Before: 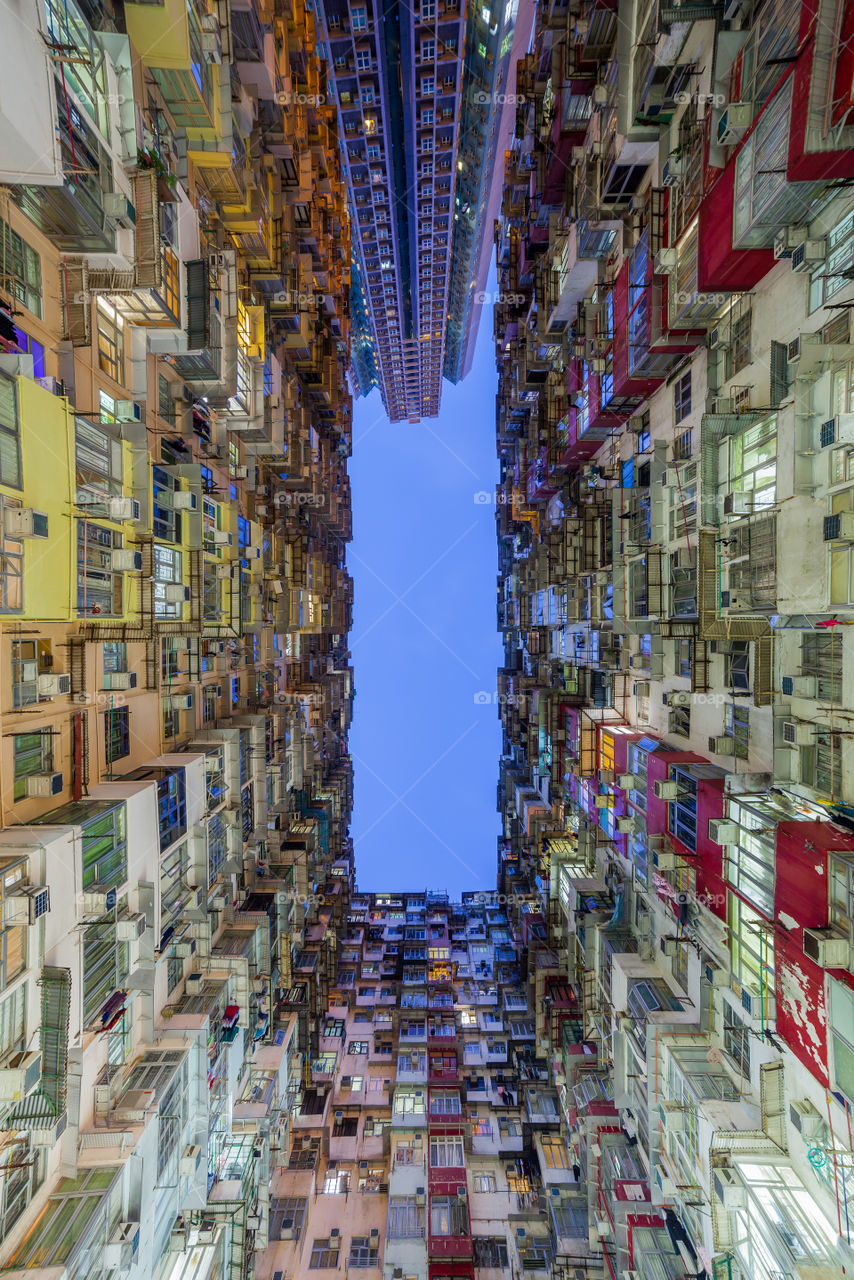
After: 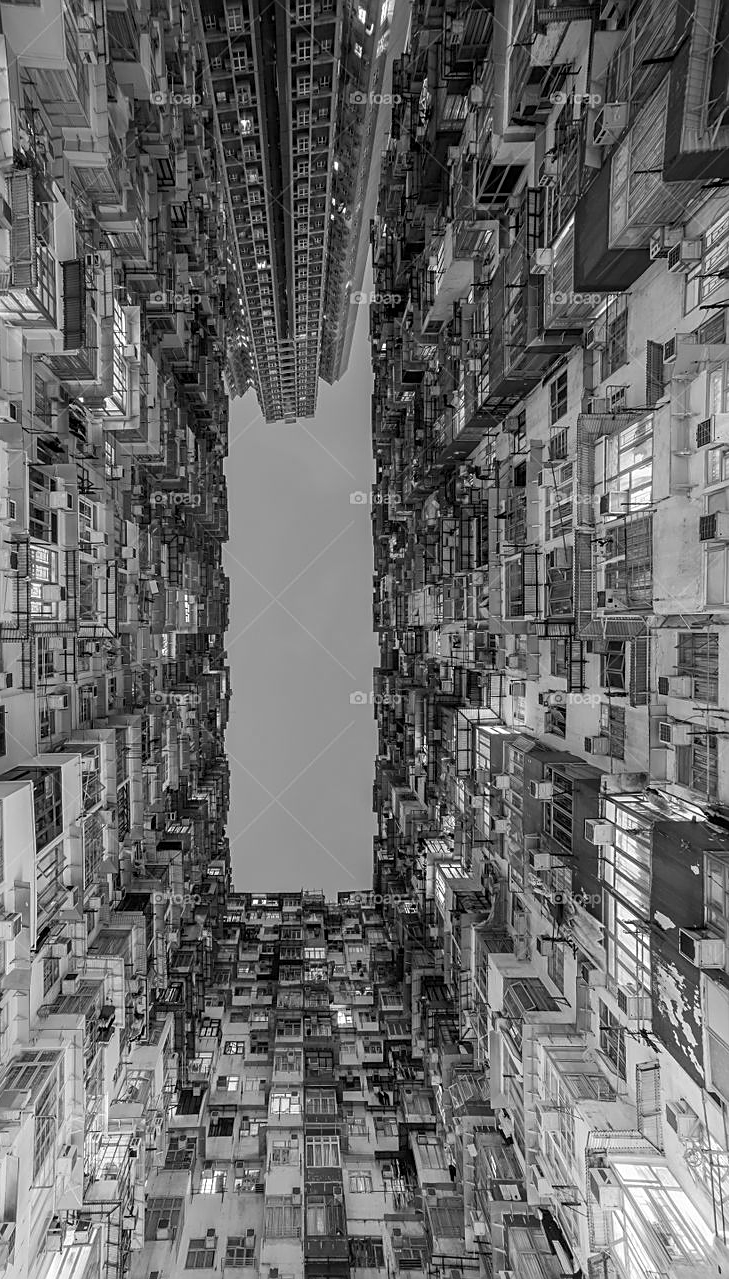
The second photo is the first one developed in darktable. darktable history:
color correction: highlights a* -9.35, highlights b* -23.15
sharpen: on, module defaults
crop and rotate: left 14.584%
monochrome: size 3.1
